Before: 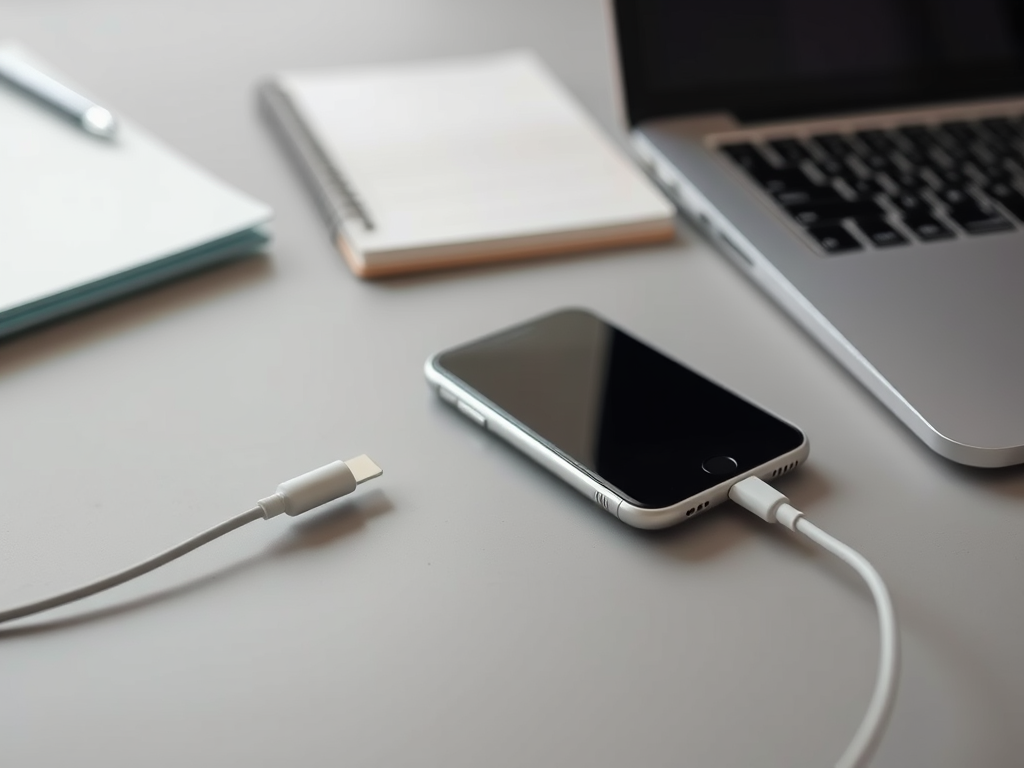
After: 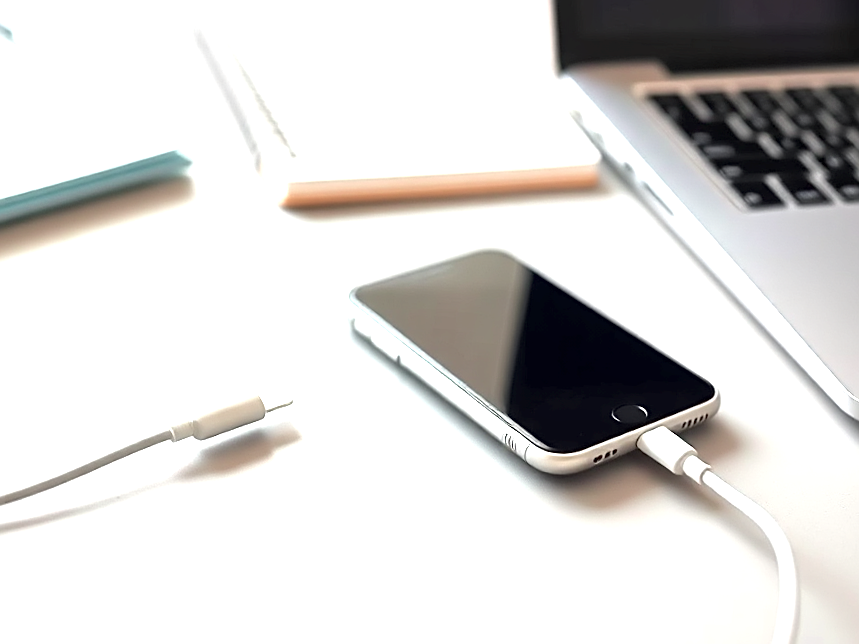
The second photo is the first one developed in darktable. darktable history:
sharpen: on, module defaults
crop and rotate: angle -3.27°, left 5.211%, top 5.211%, right 4.607%, bottom 4.607%
exposure: black level correction 0.001, exposure 1.84 EV, compensate highlight preservation false
local contrast: mode bilateral grid, contrast 20, coarseness 50, detail 120%, midtone range 0.2
